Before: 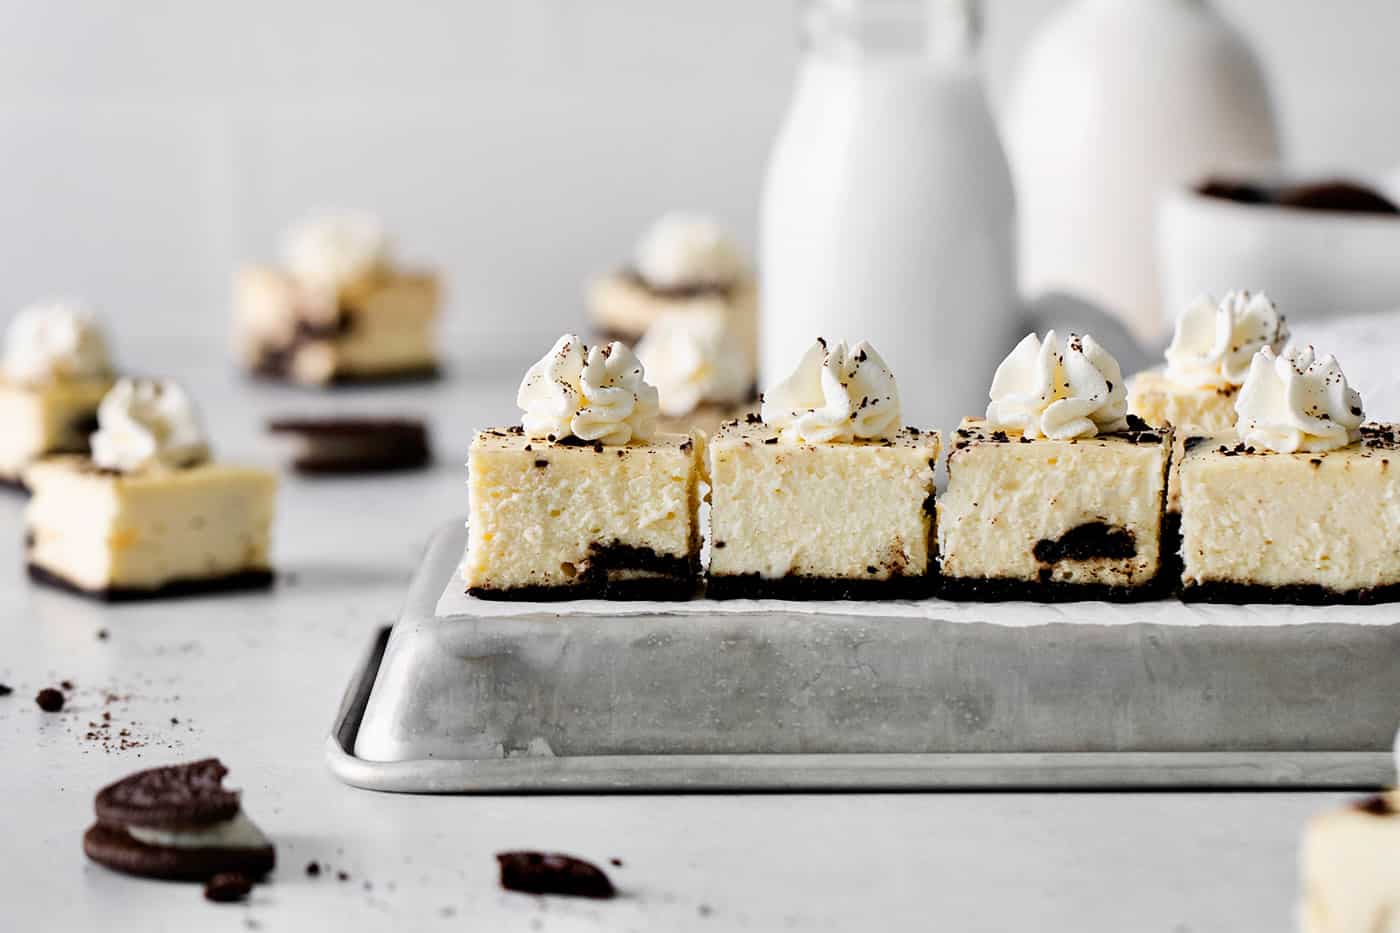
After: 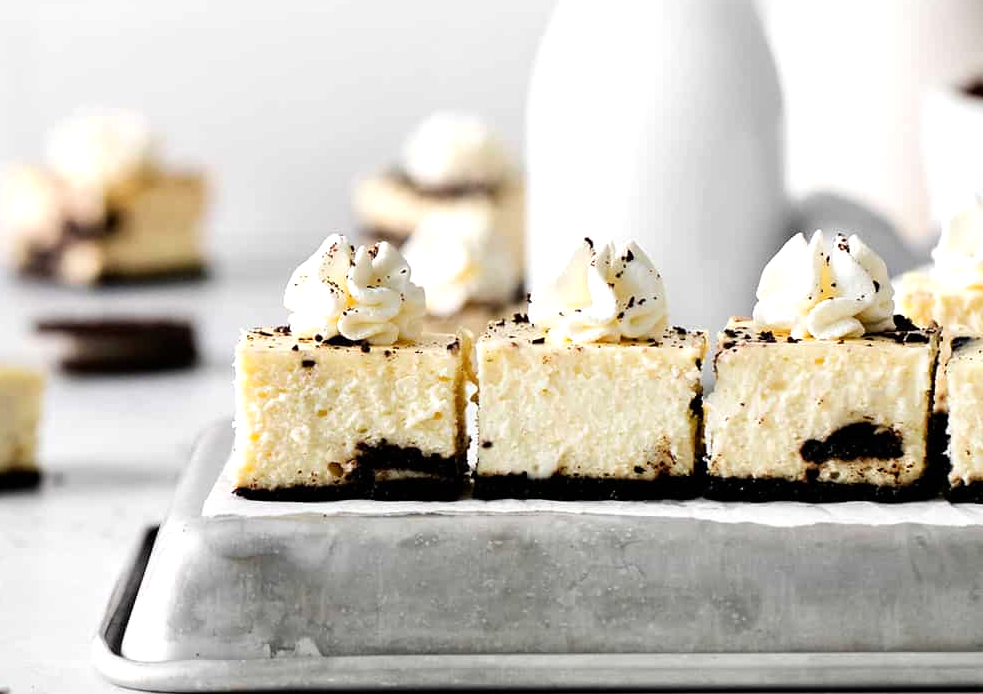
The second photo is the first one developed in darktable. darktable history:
crop and rotate: left 16.704%, top 10.869%, right 13.034%, bottom 14.678%
tone equalizer: -8 EV -0.391 EV, -7 EV -0.38 EV, -6 EV -0.319 EV, -5 EV -0.203 EV, -3 EV 0.241 EV, -2 EV 0.311 EV, -1 EV 0.378 EV, +0 EV 0.398 EV, mask exposure compensation -0.51 EV
